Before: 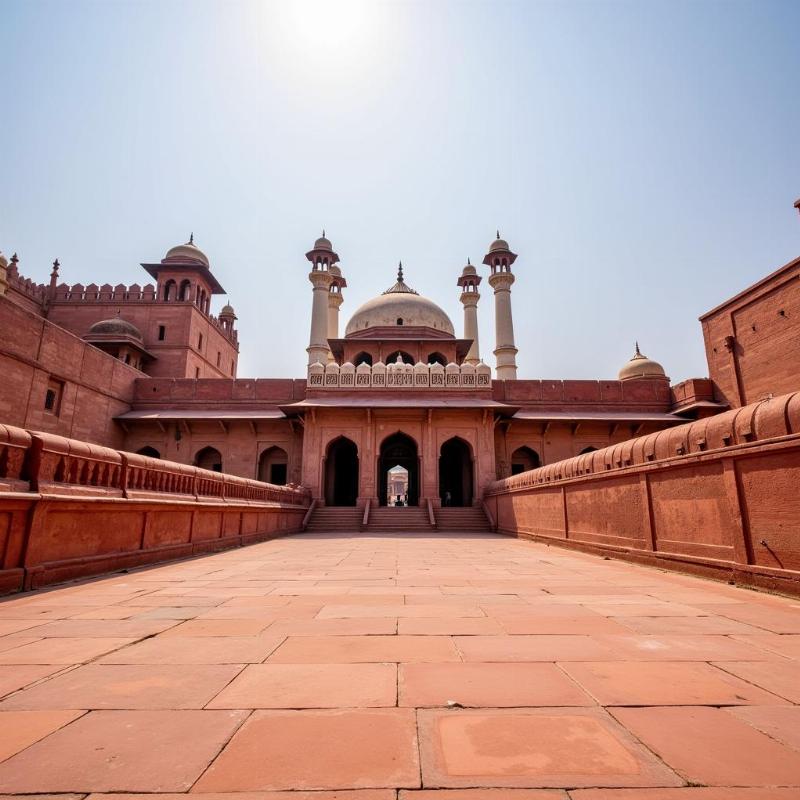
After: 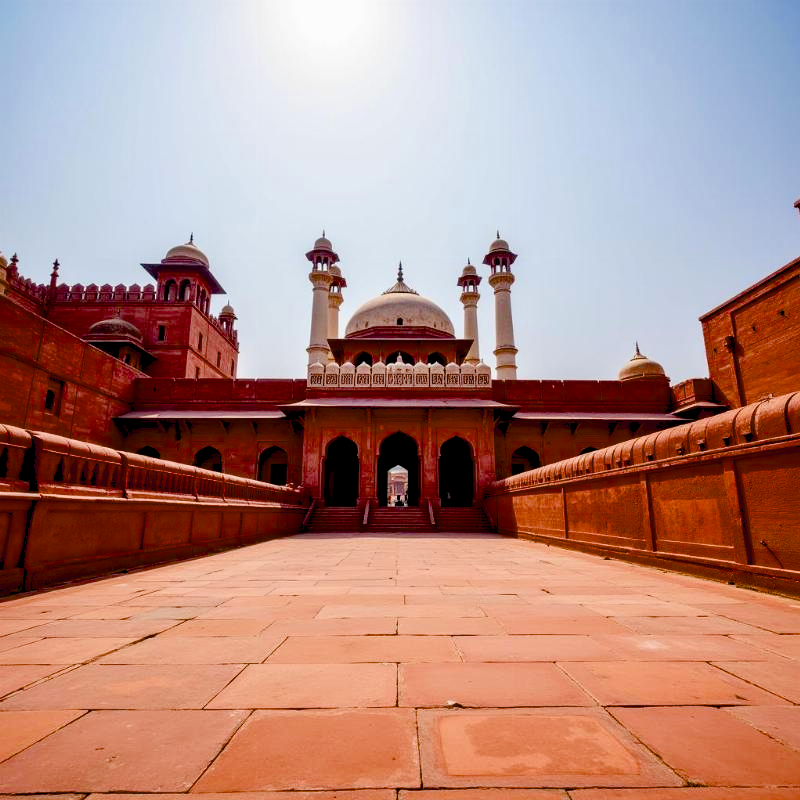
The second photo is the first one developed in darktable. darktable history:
color balance rgb: global offset › luminance -1.019%, perceptual saturation grading › global saturation 0.659%, perceptual saturation grading › mid-tones 6.198%, perceptual saturation grading › shadows 71.342%, perceptual brilliance grading › mid-tones 9.299%, perceptual brilliance grading › shadows 15.336%, global vibrance -0.654%, saturation formula JzAzBz (2021)
